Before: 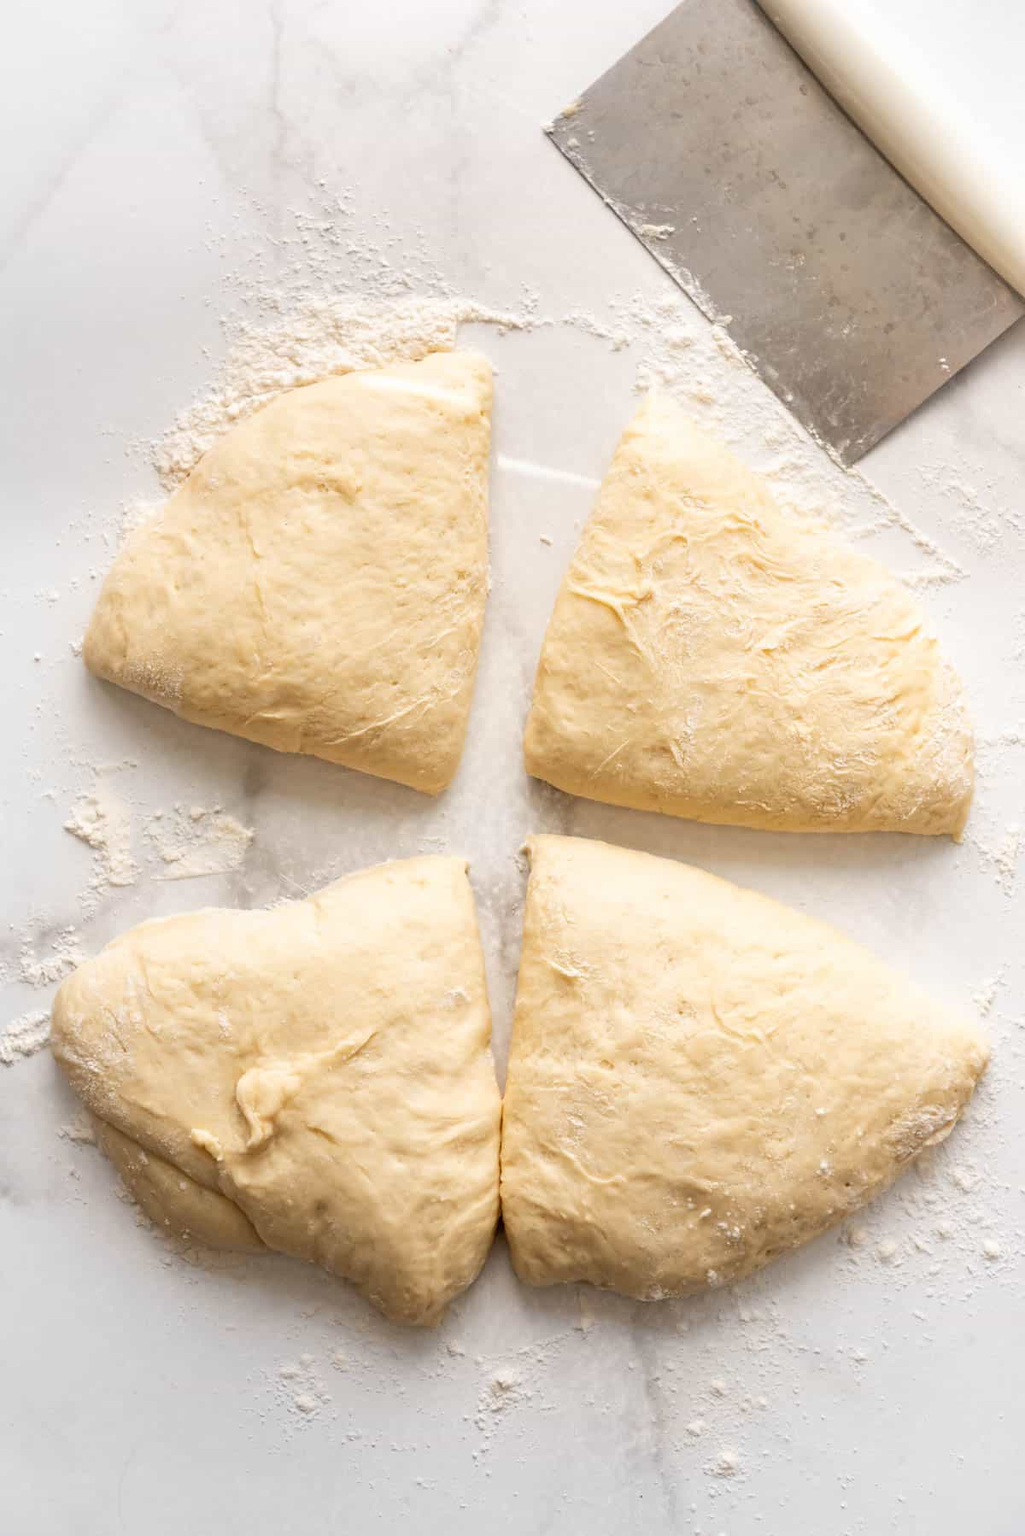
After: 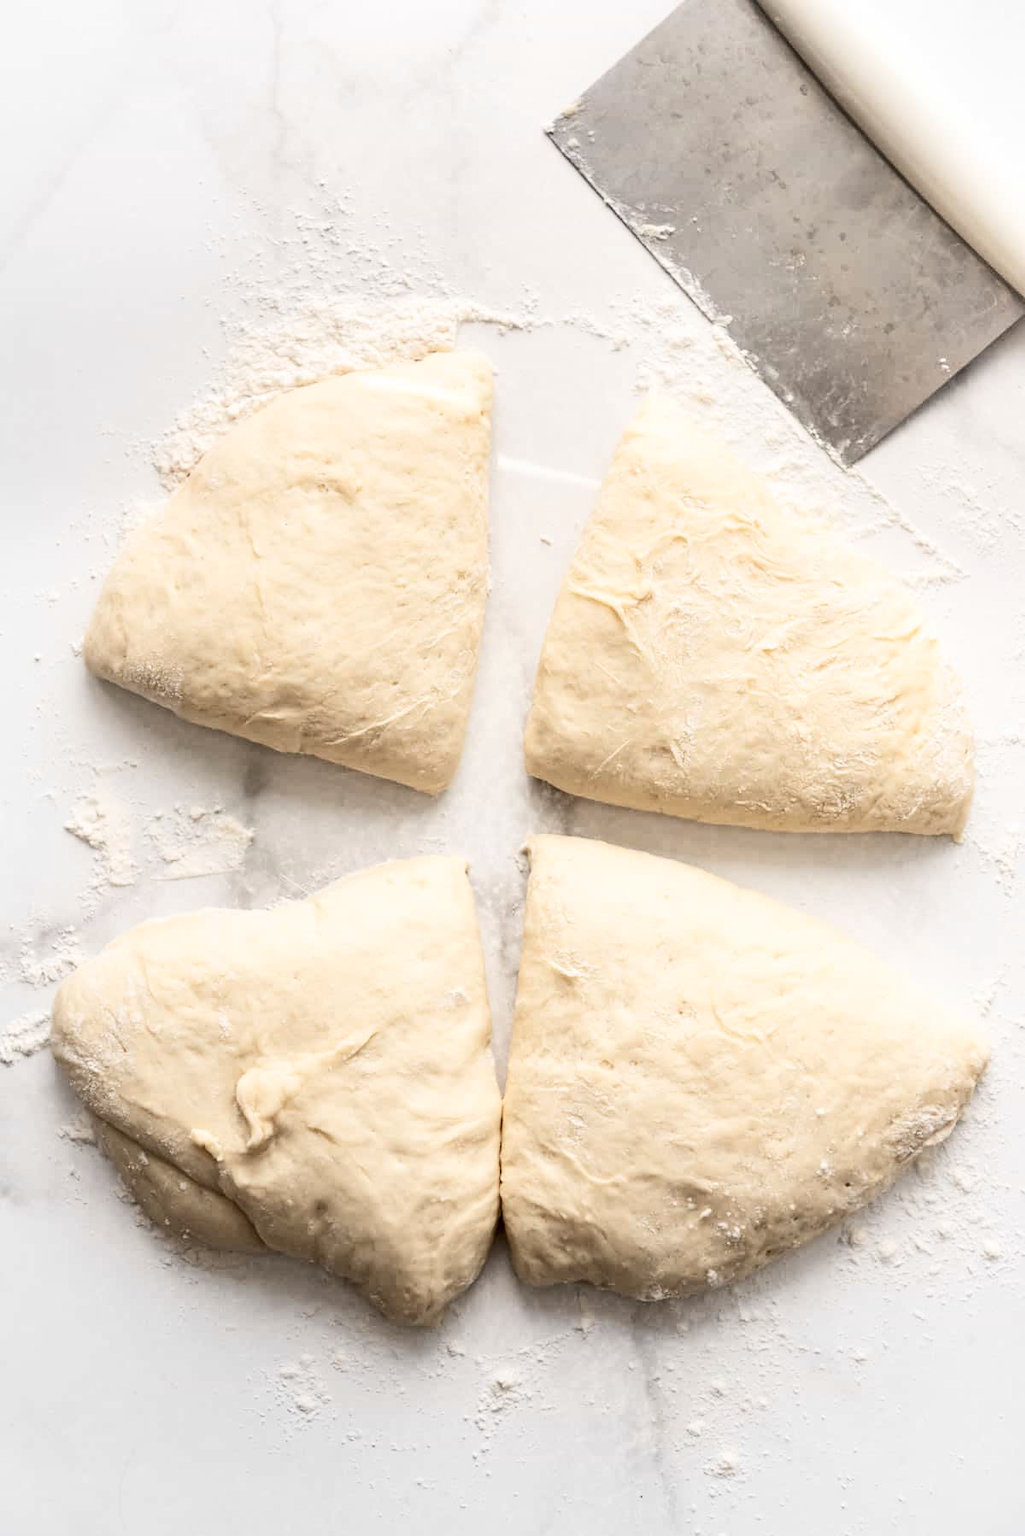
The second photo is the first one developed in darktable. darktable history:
contrast brightness saturation: contrast 0.247, saturation -0.323
